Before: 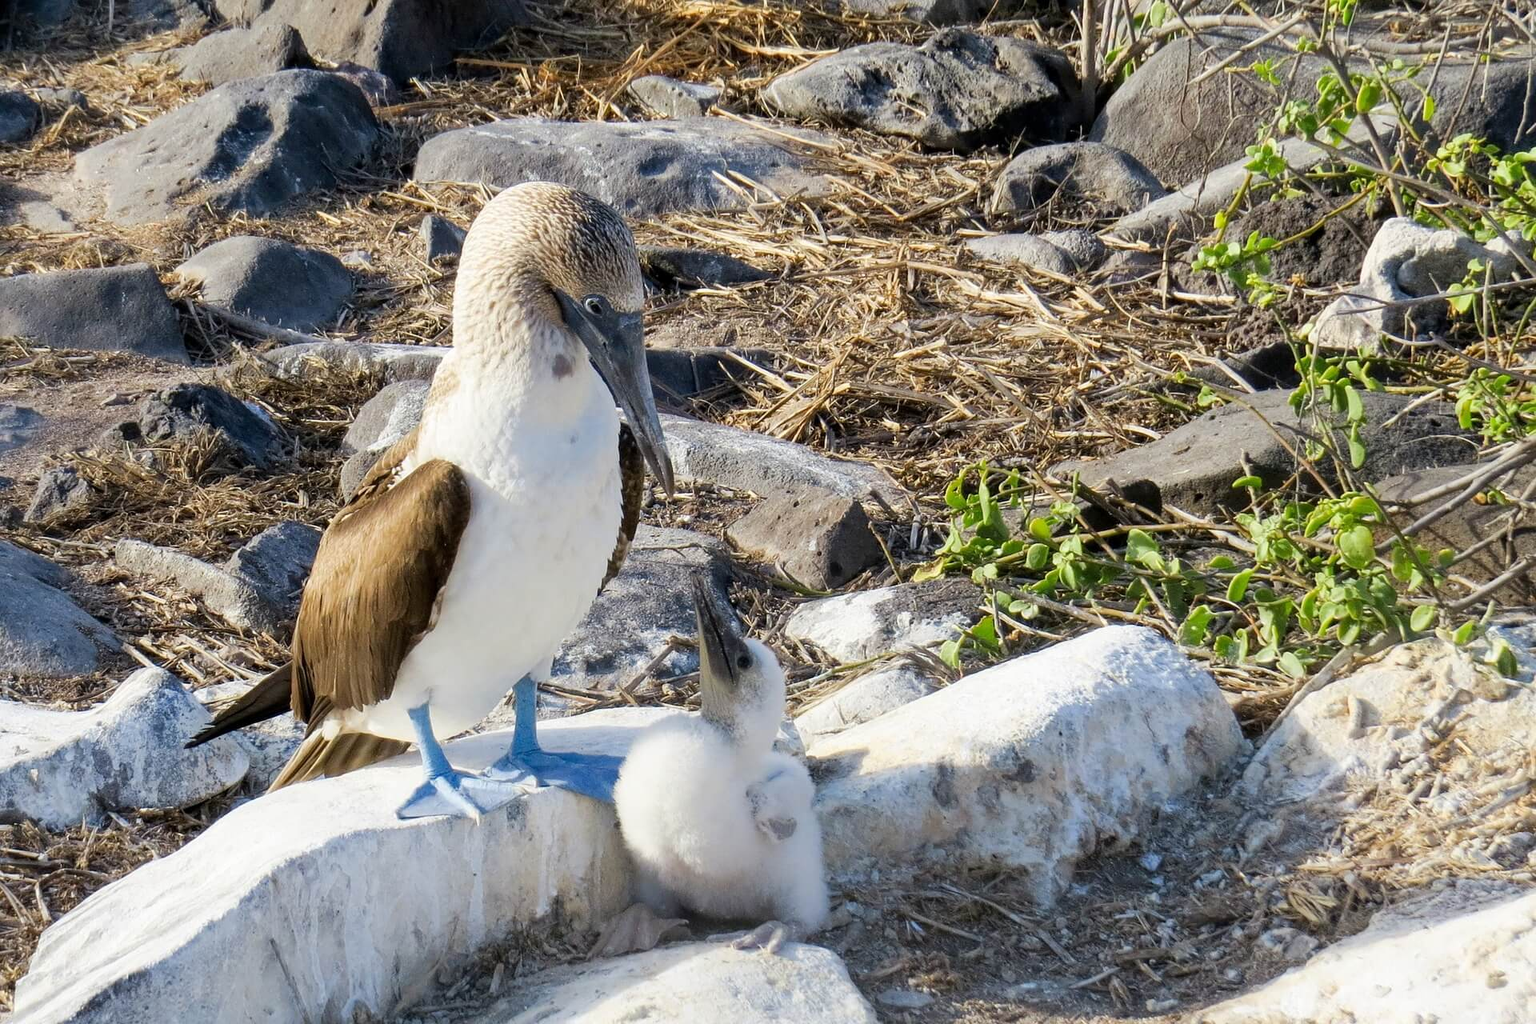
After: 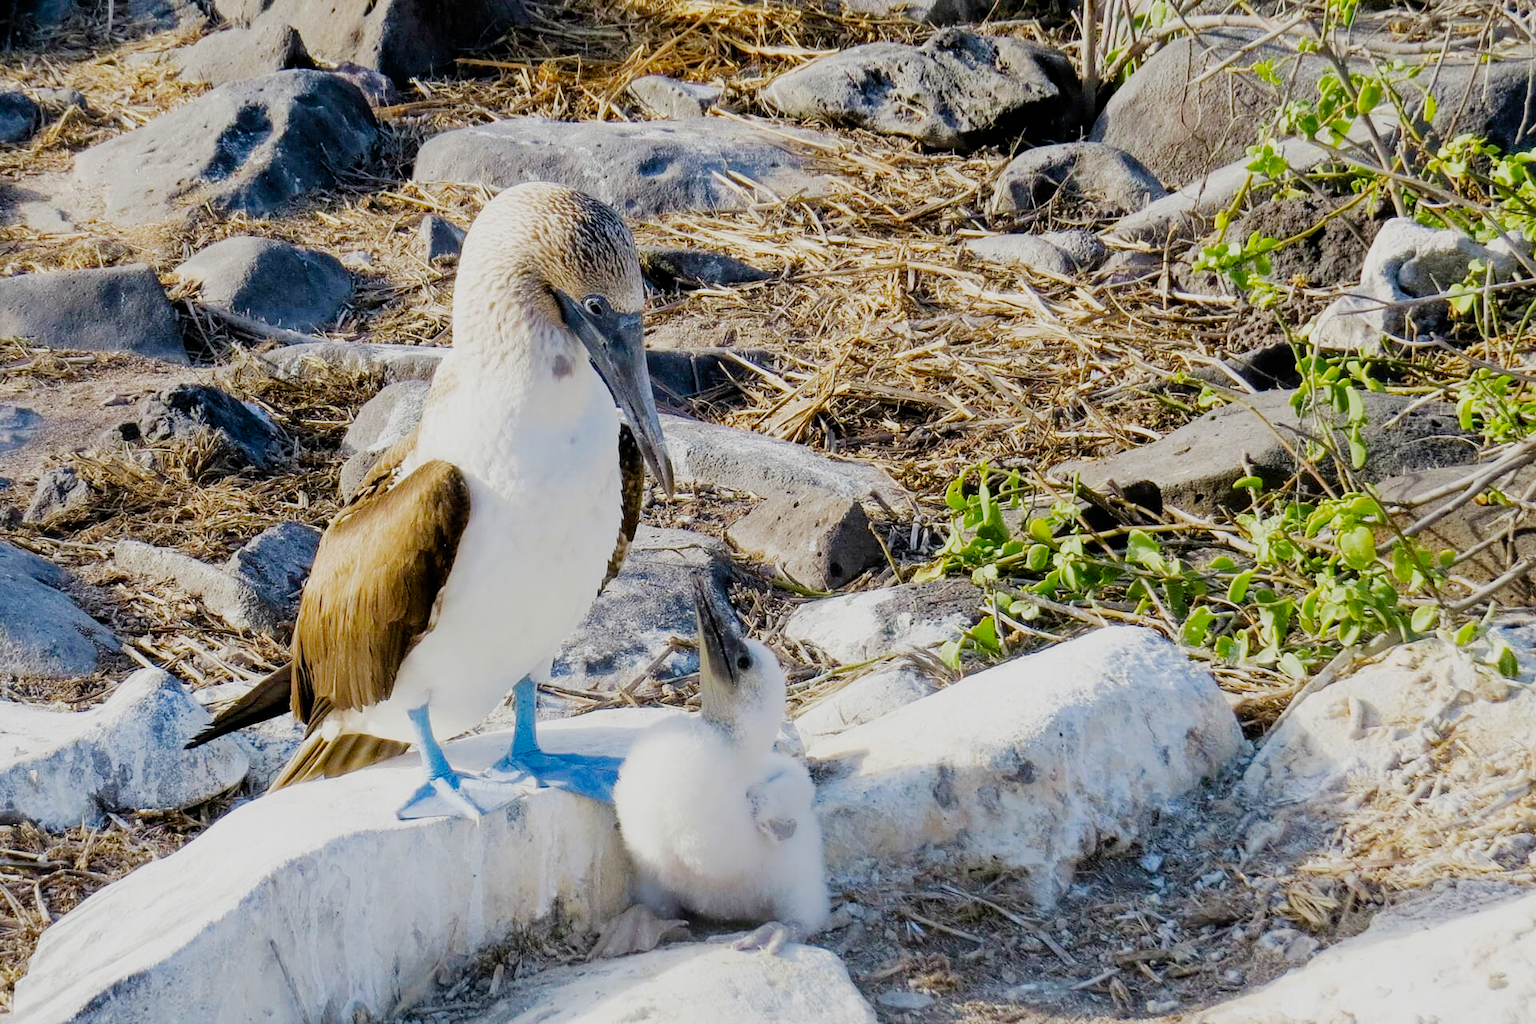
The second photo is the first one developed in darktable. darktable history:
crop and rotate: left 0.094%, bottom 0.005%
filmic rgb: black relative exposure -7.12 EV, white relative exposure 5.35 EV, hardness 3.02, add noise in highlights 0, preserve chrominance no, color science v3 (2019), use custom middle-gray values true, contrast in highlights soft
color balance rgb: perceptual saturation grading › global saturation 10.069%, perceptual brilliance grading › global brilliance 9.538%, perceptual brilliance grading › shadows 15.792%, global vibrance 20%
